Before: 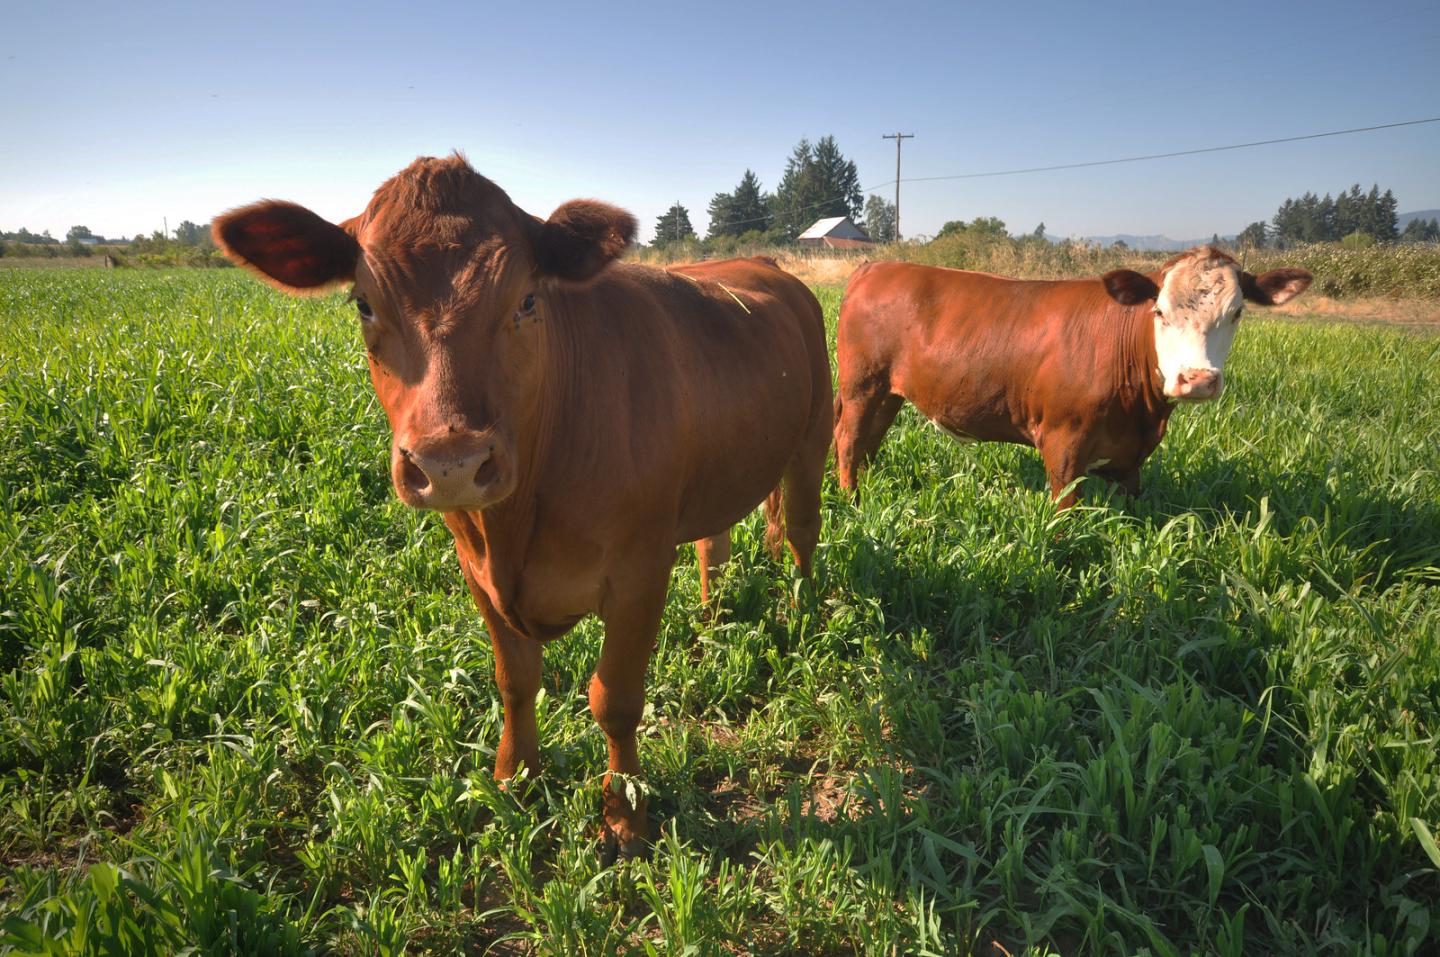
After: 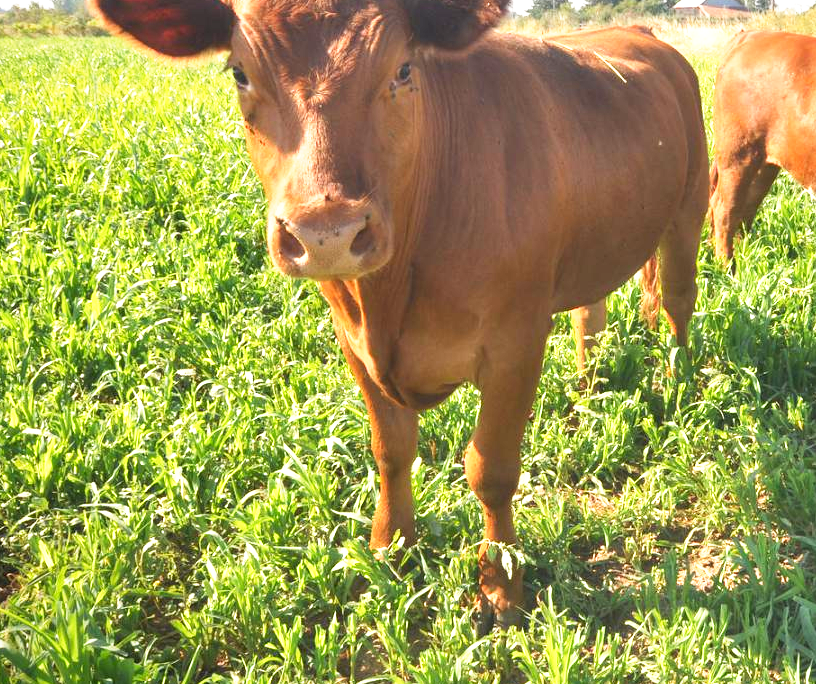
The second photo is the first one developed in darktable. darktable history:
exposure: black level correction 0, exposure 1.001 EV, compensate highlight preservation false
base curve: curves: ch0 [(0, 0) (0.557, 0.834) (1, 1)], preserve colors none
crop: left 8.614%, top 24.226%, right 34.708%, bottom 4.214%
